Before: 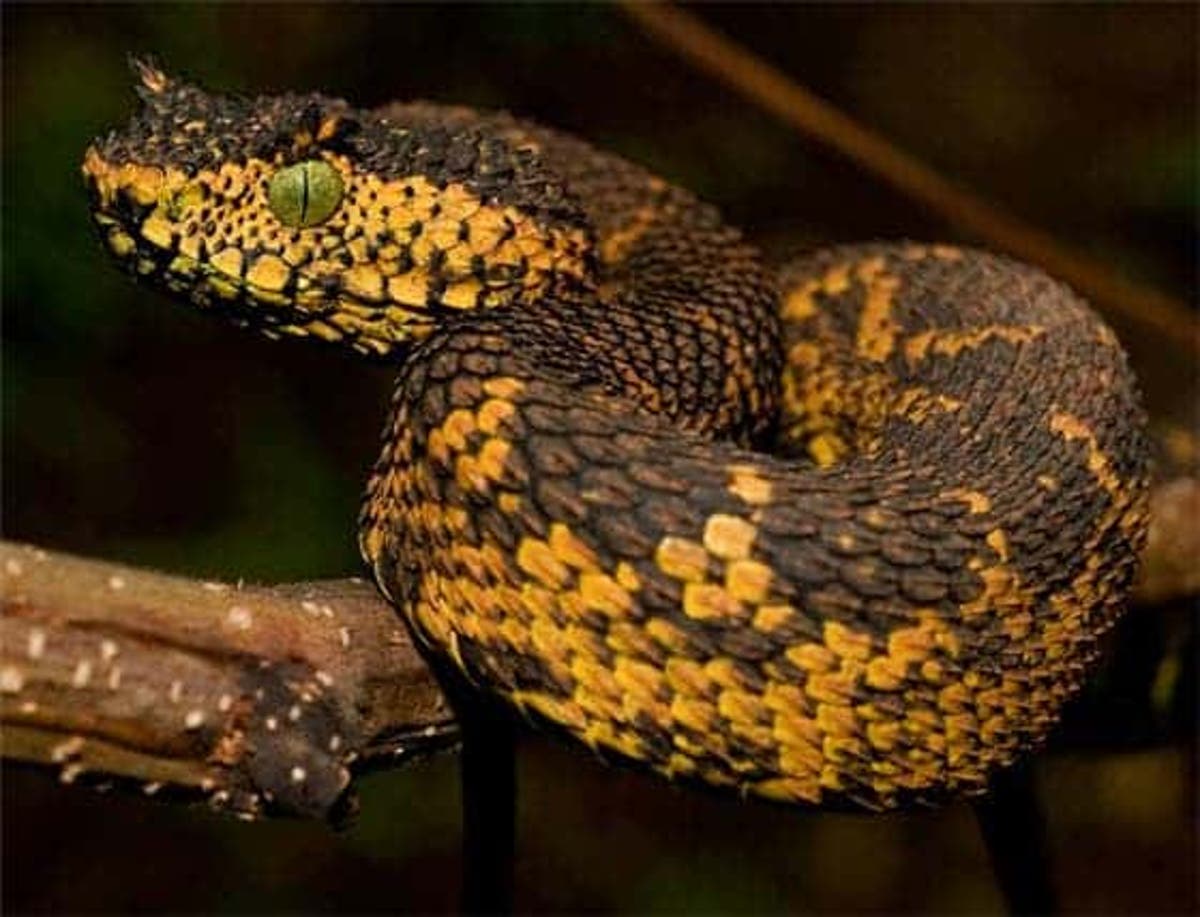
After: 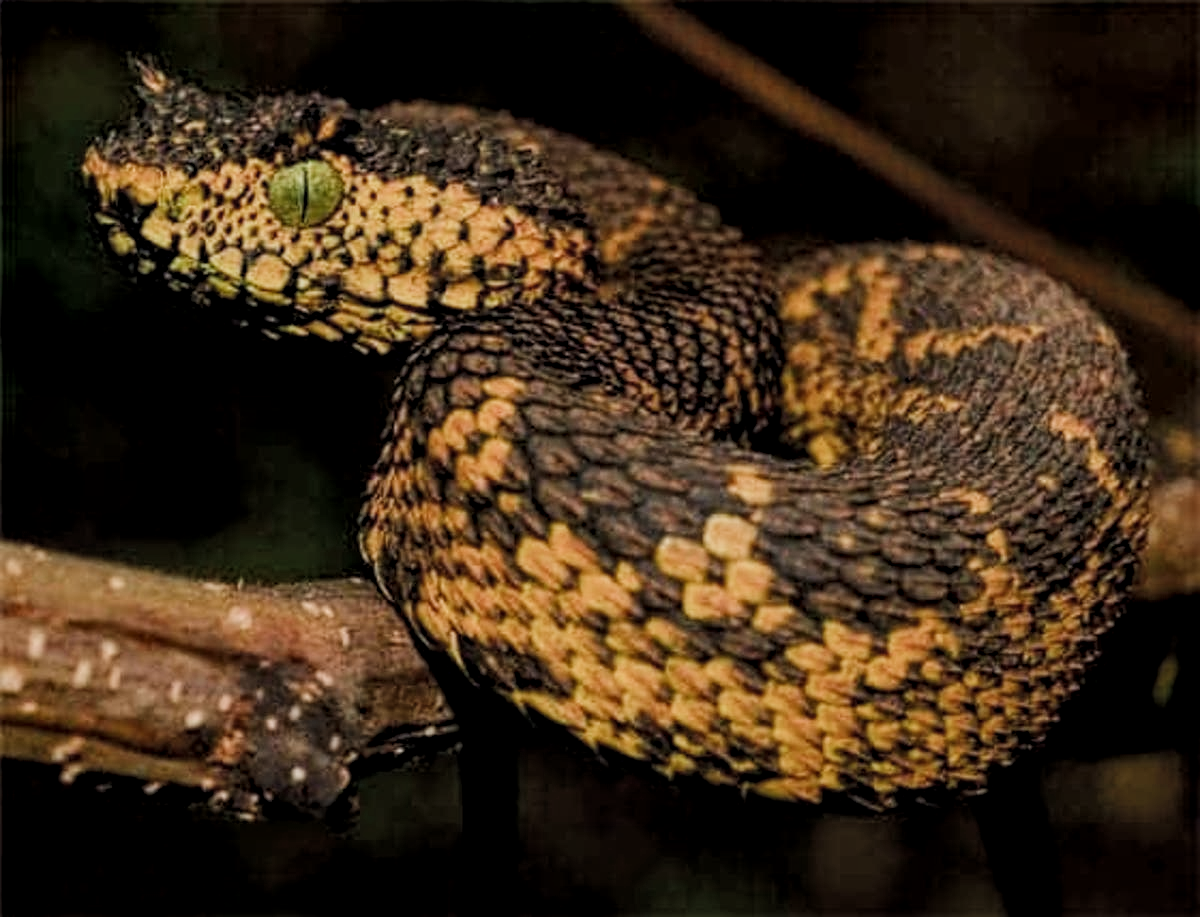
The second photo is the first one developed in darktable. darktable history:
filmic rgb: black relative exposure -7.65 EV, white relative exposure 4.56 EV, hardness 3.61, color science v5 (2021), contrast in shadows safe, contrast in highlights safe
local contrast: highlights 94%, shadows 89%, detail 160%, midtone range 0.2
